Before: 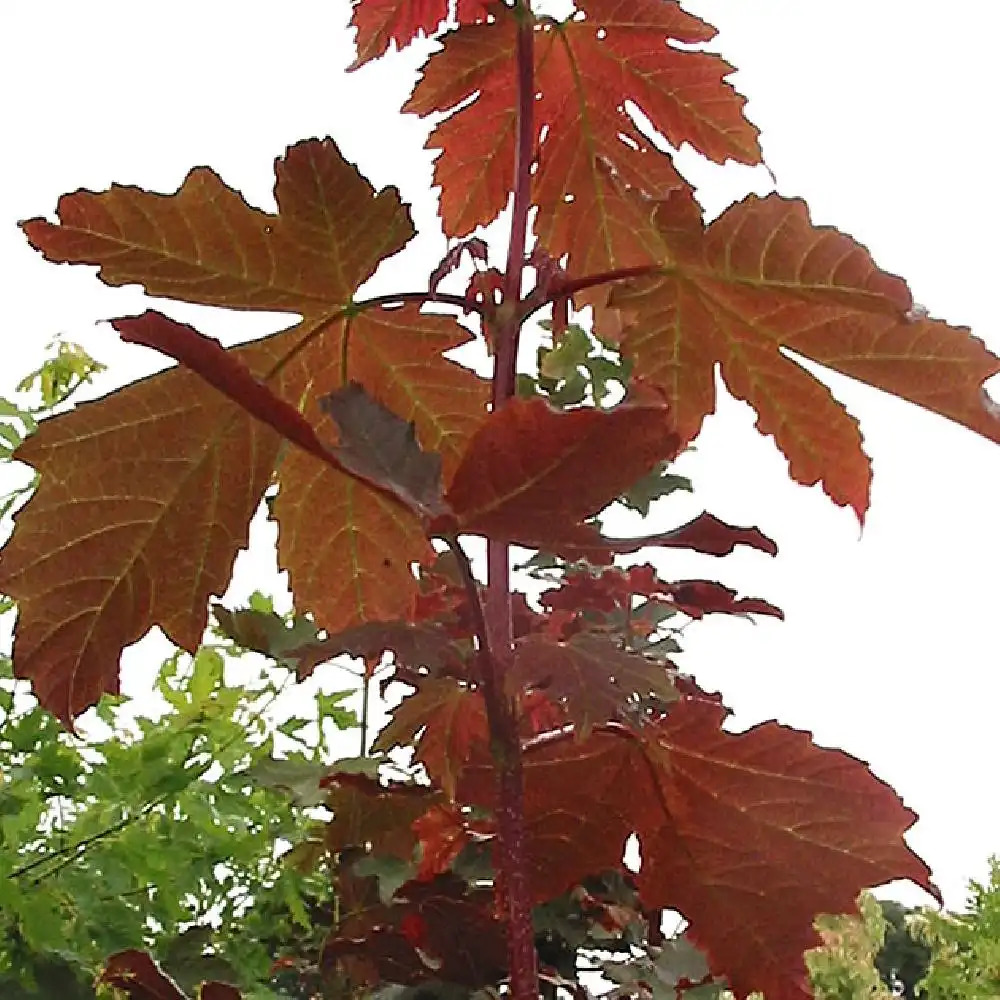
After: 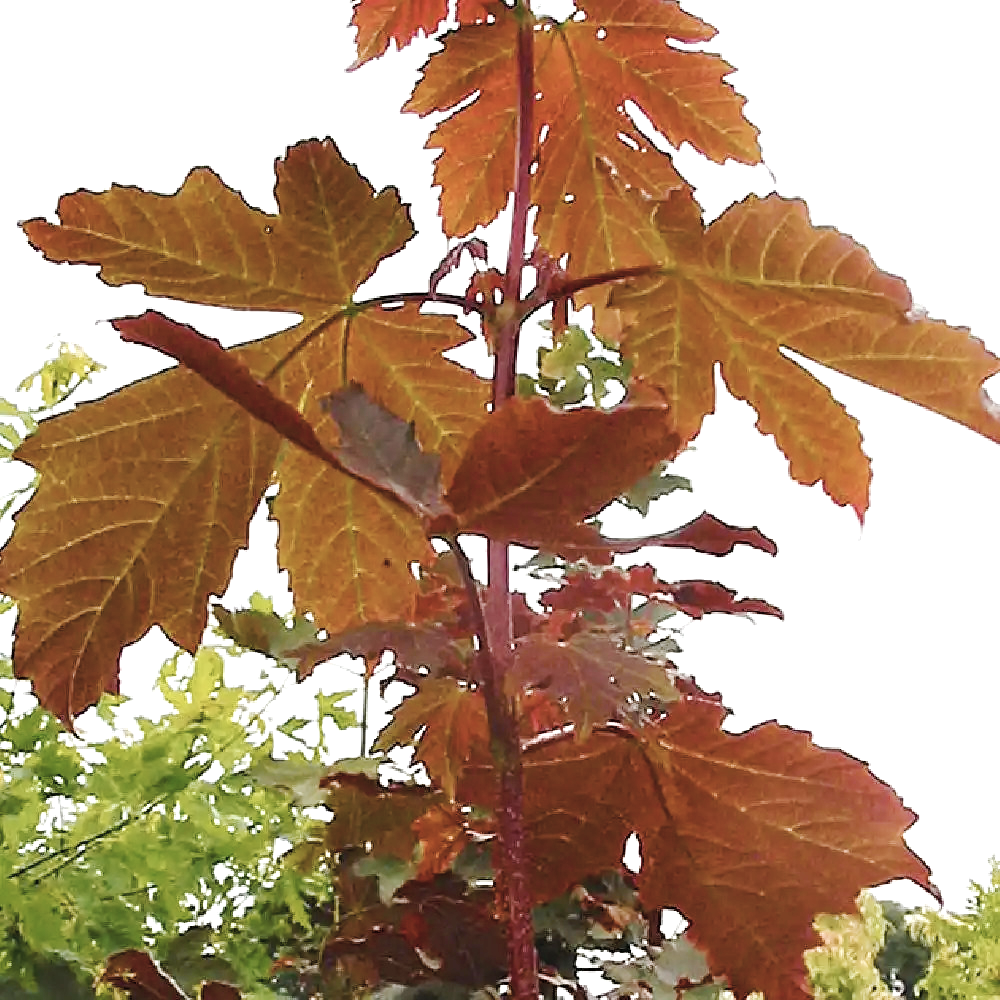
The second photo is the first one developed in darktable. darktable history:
color correction: highlights b* -0.046, saturation 0.542
color balance rgb: shadows lift › luminance 0.777%, shadows lift › chroma 0.215%, shadows lift › hue 17.2°, perceptual saturation grading › global saturation 37.206%, perceptual saturation grading › shadows 34.796%, perceptual brilliance grading › global brilliance 12.801%, global vibrance 20%
exposure: compensate highlight preservation false
tone curve: curves: ch0 [(0, 0) (0.003, 0.003) (0.011, 0.014) (0.025, 0.031) (0.044, 0.055) (0.069, 0.086) (0.1, 0.124) (0.136, 0.168) (0.177, 0.22) (0.224, 0.278) (0.277, 0.344) (0.335, 0.426) (0.399, 0.515) (0.468, 0.597) (0.543, 0.672) (0.623, 0.746) (0.709, 0.815) (0.801, 0.881) (0.898, 0.939) (1, 1)], preserve colors none
